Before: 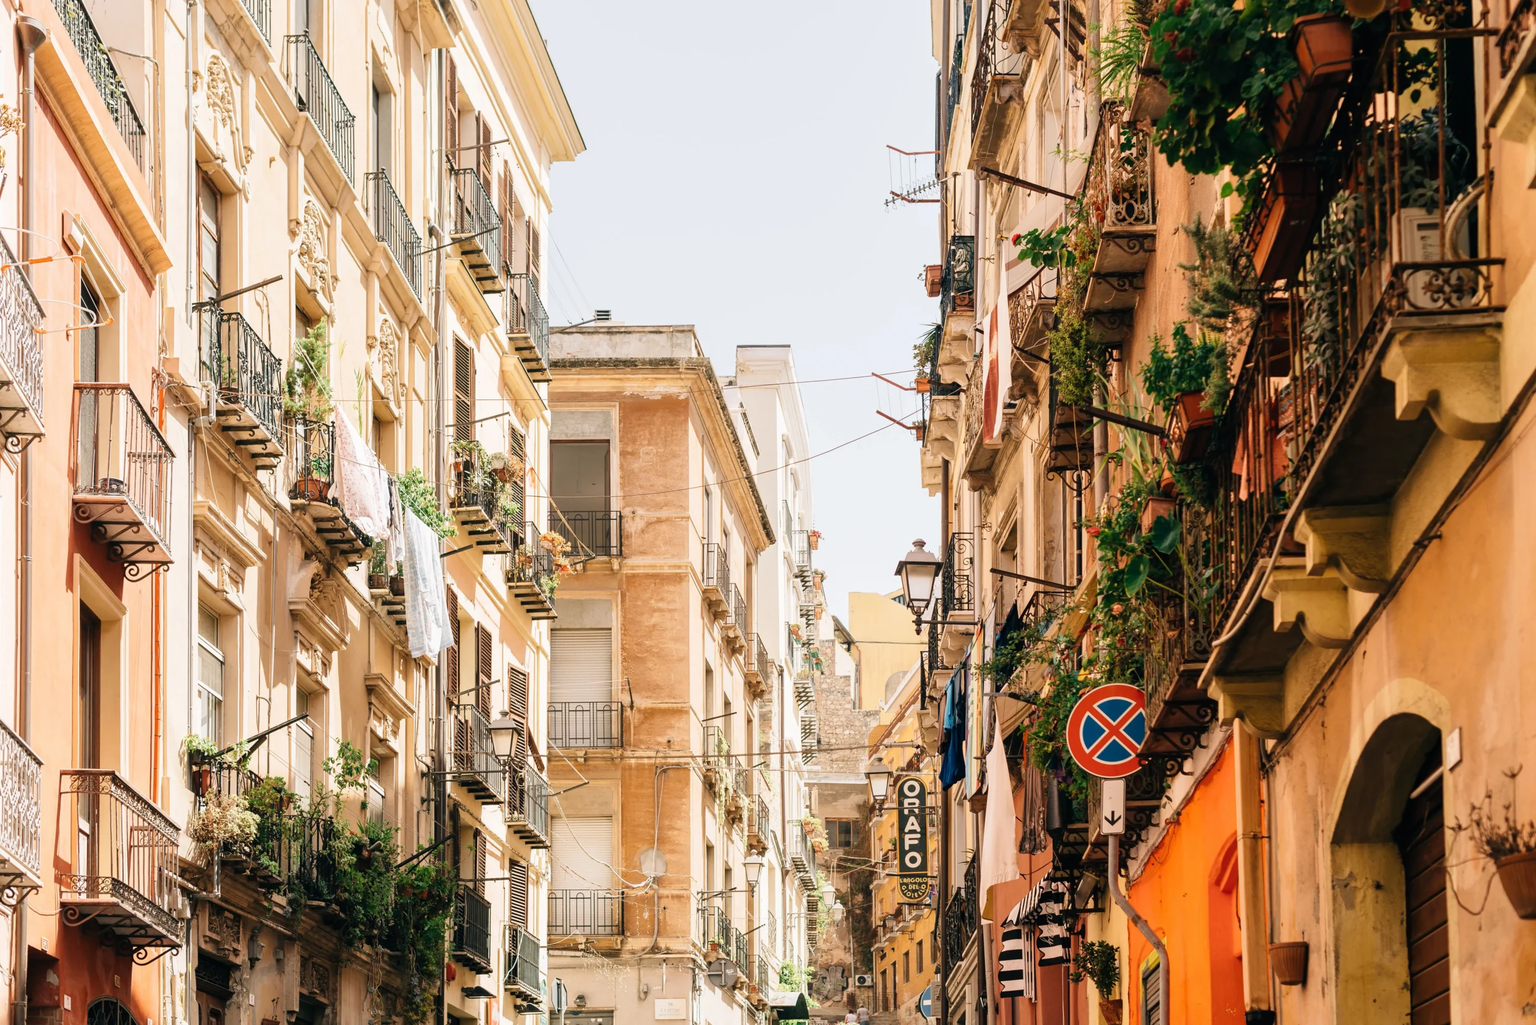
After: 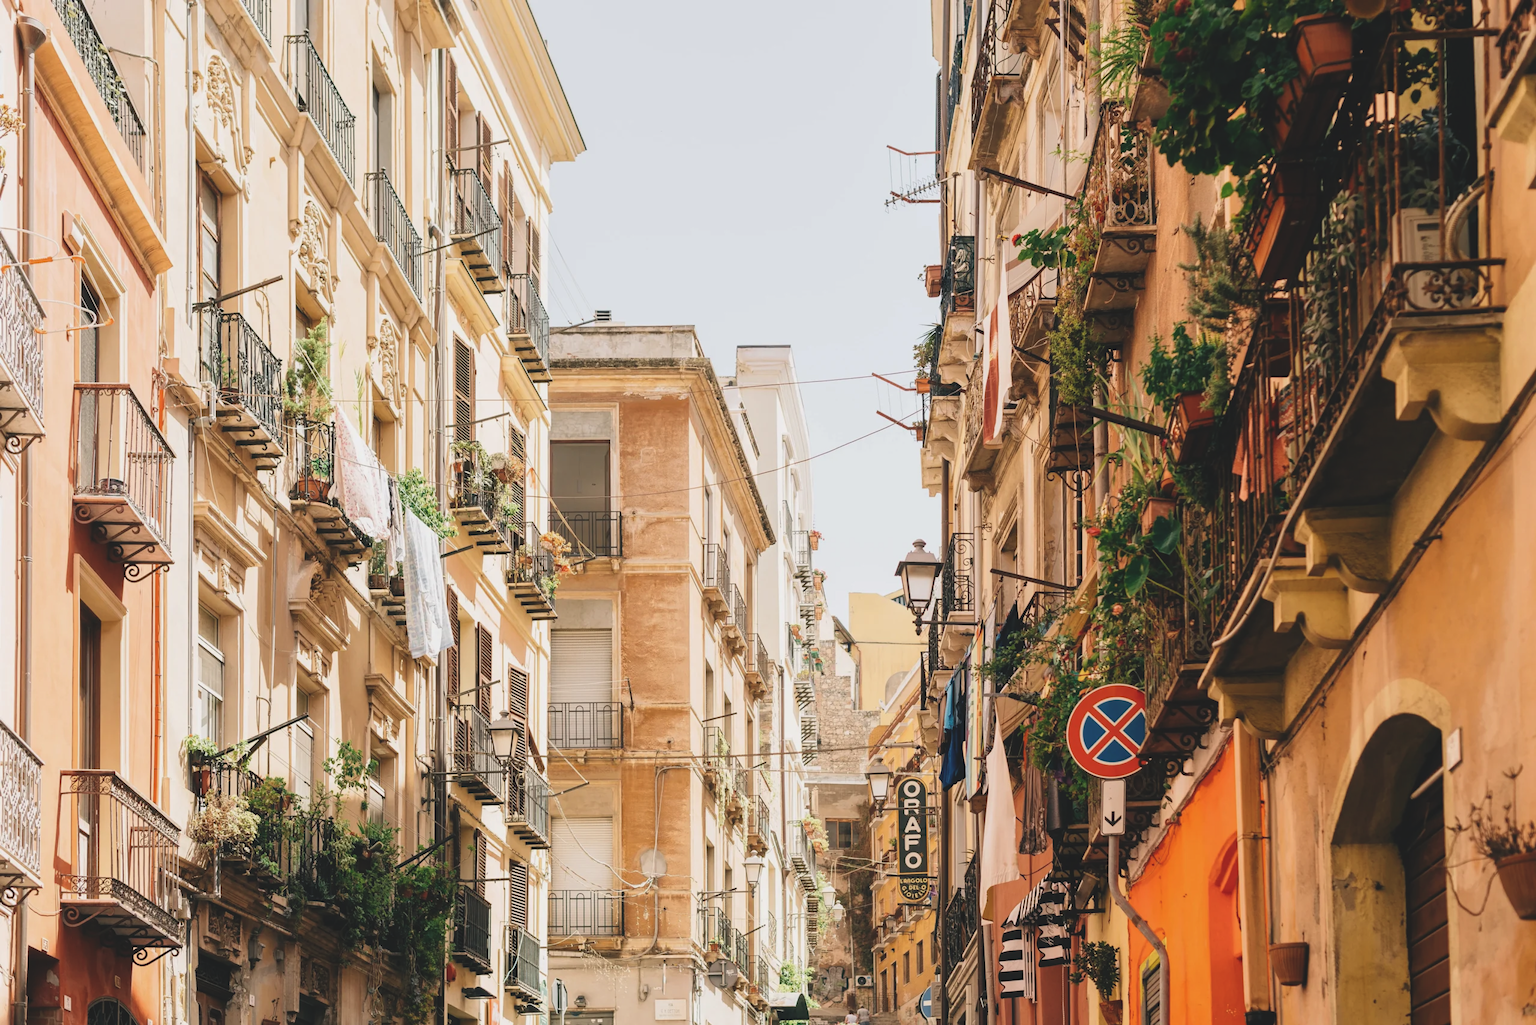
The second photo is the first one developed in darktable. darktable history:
exposure: black level correction -0.014, exposure -0.193 EV, compensate exposure bias true, compensate highlight preservation false
